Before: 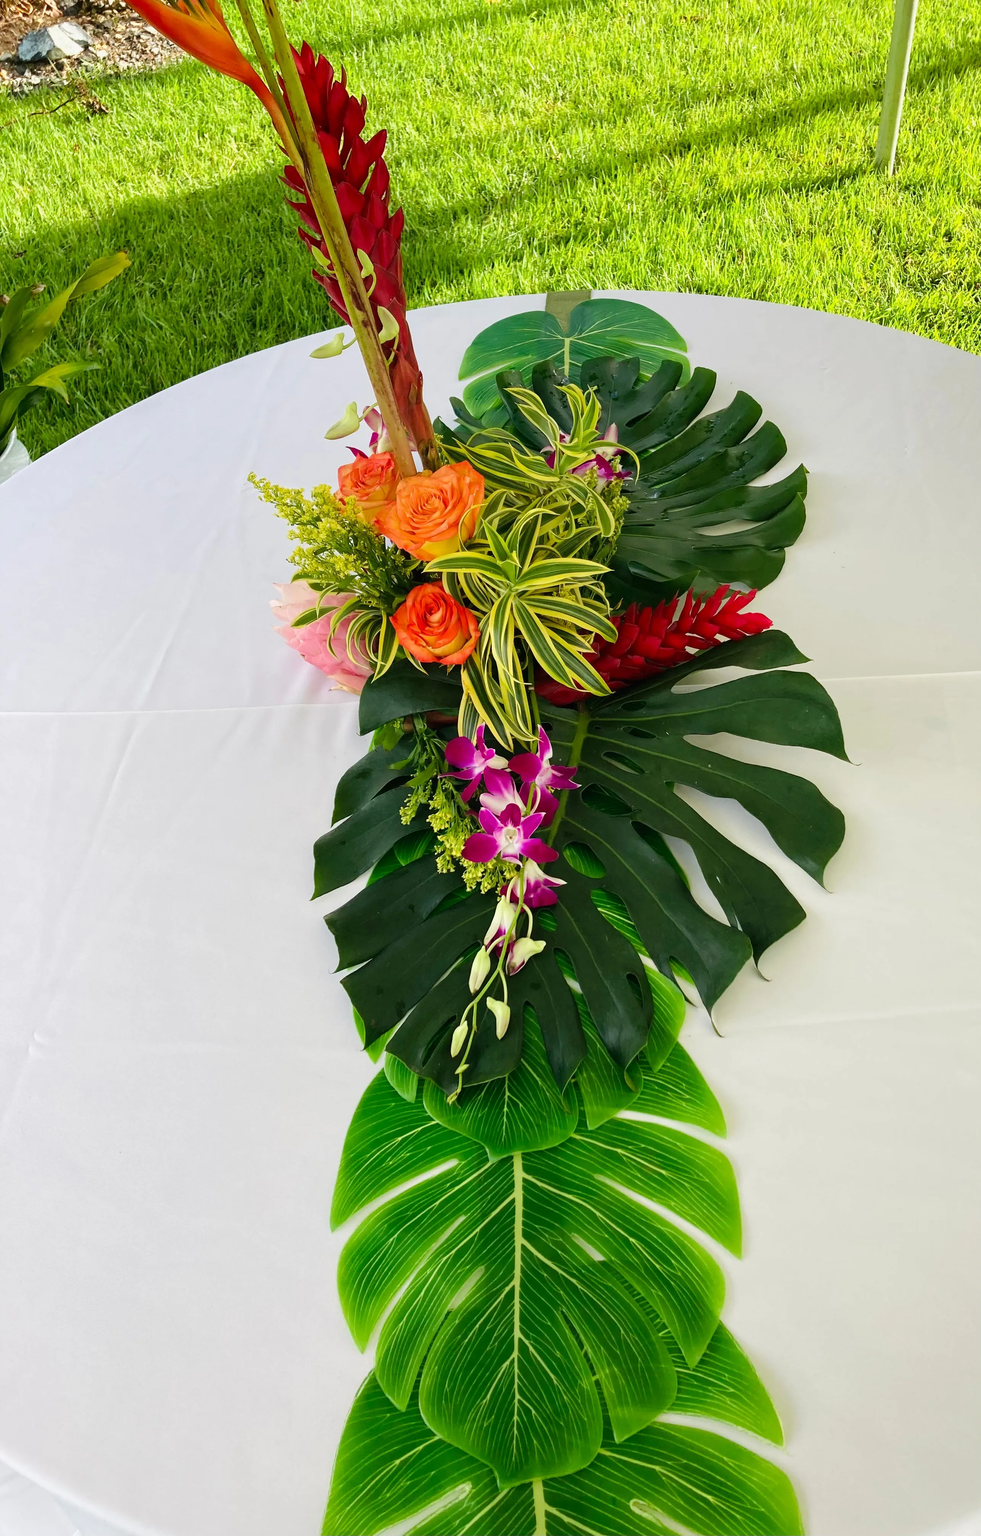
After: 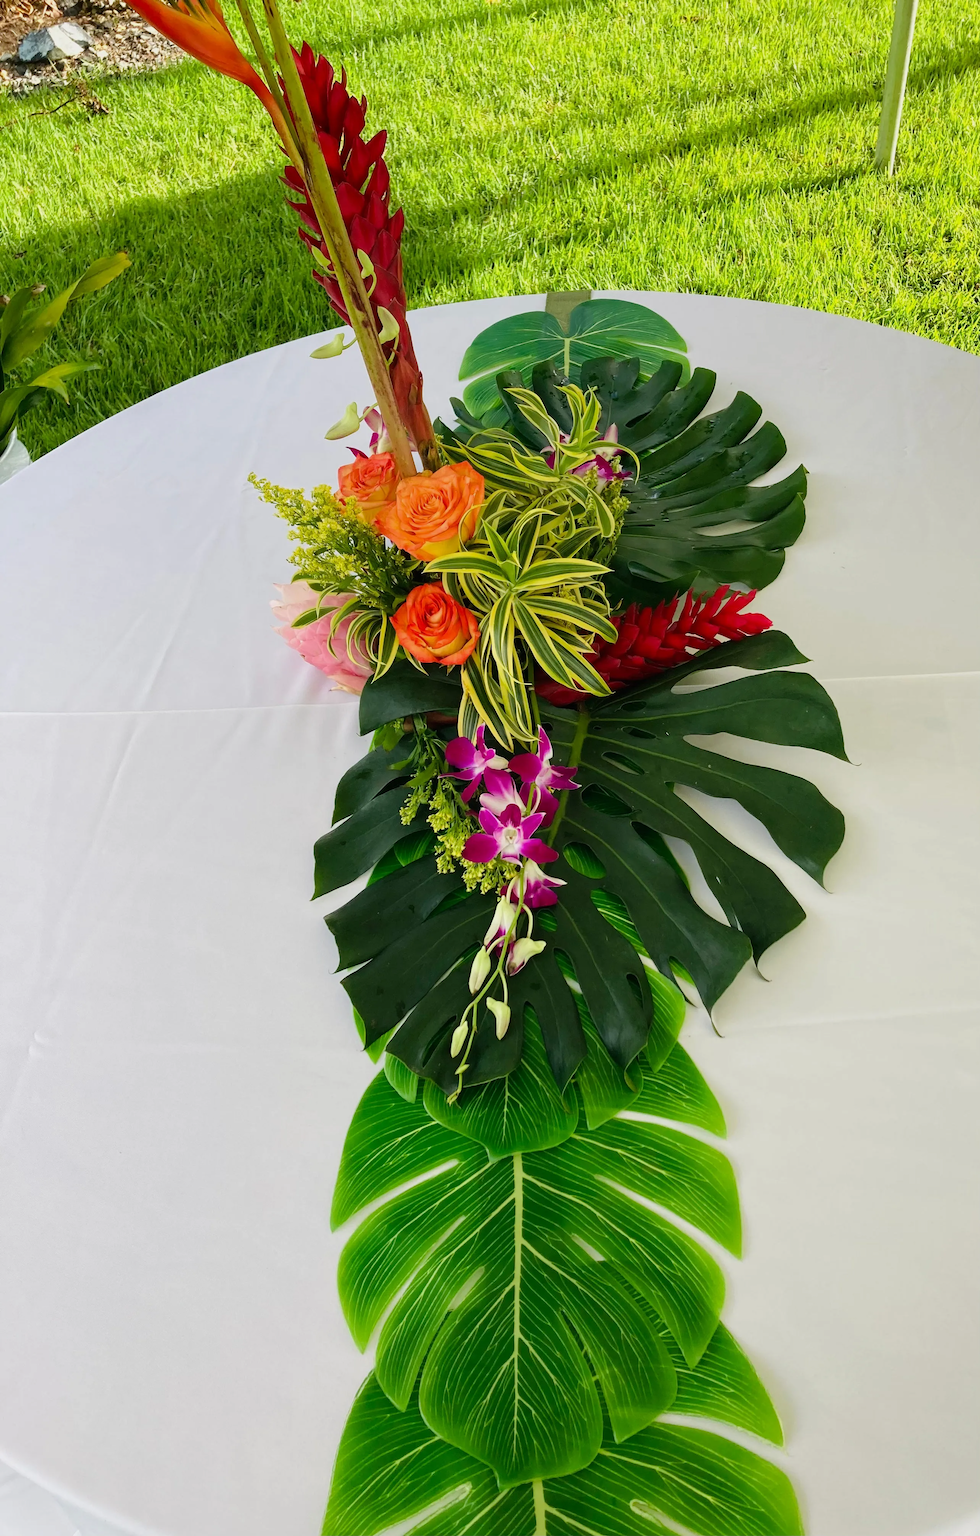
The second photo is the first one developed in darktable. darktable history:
exposure: exposure -0.152 EV, compensate highlight preservation false
